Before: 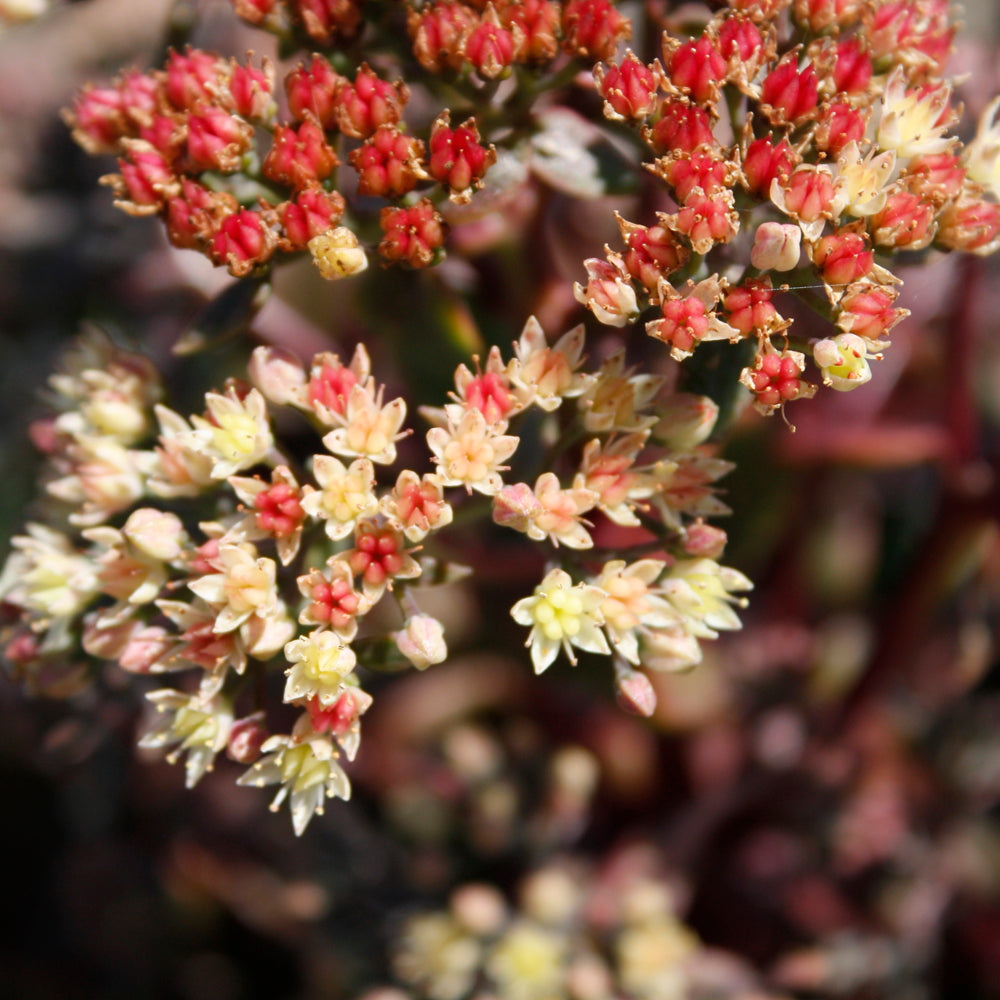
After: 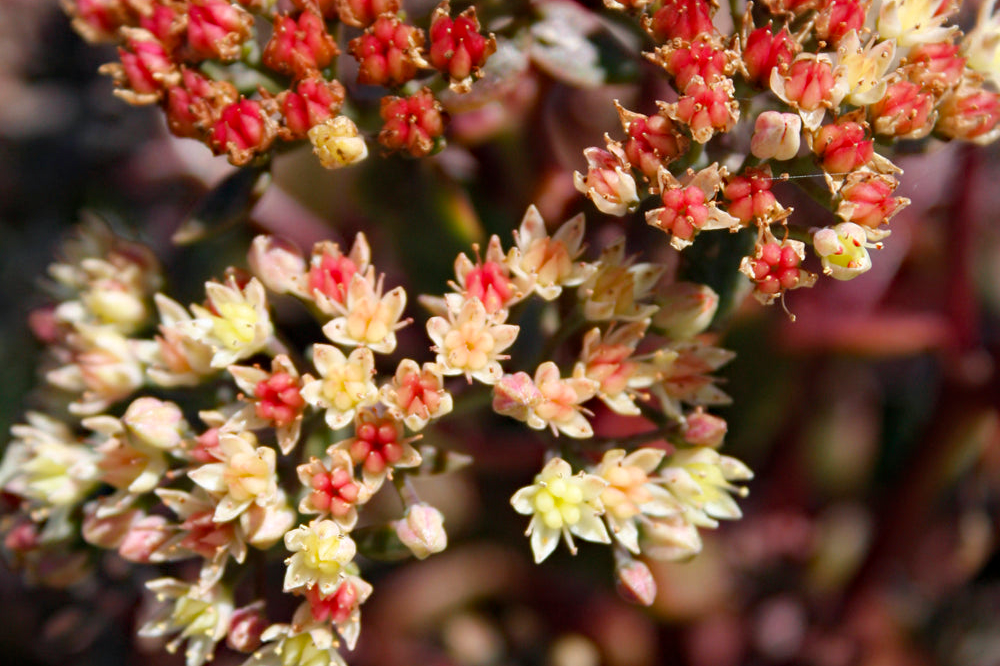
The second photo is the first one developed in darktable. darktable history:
crop: top 11.166%, bottom 22.168%
haze removal: strength 0.29, distance 0.25, compatibility mode true, adaptive false
